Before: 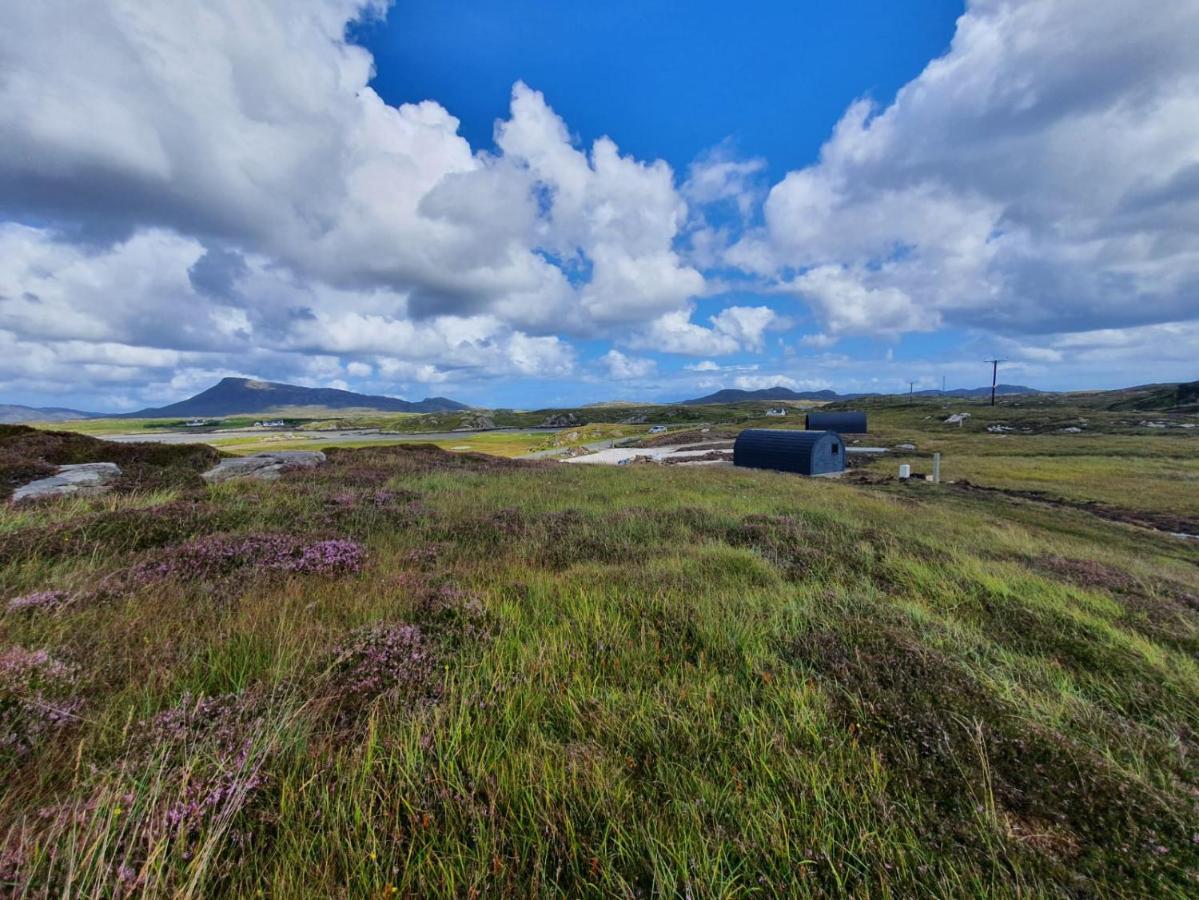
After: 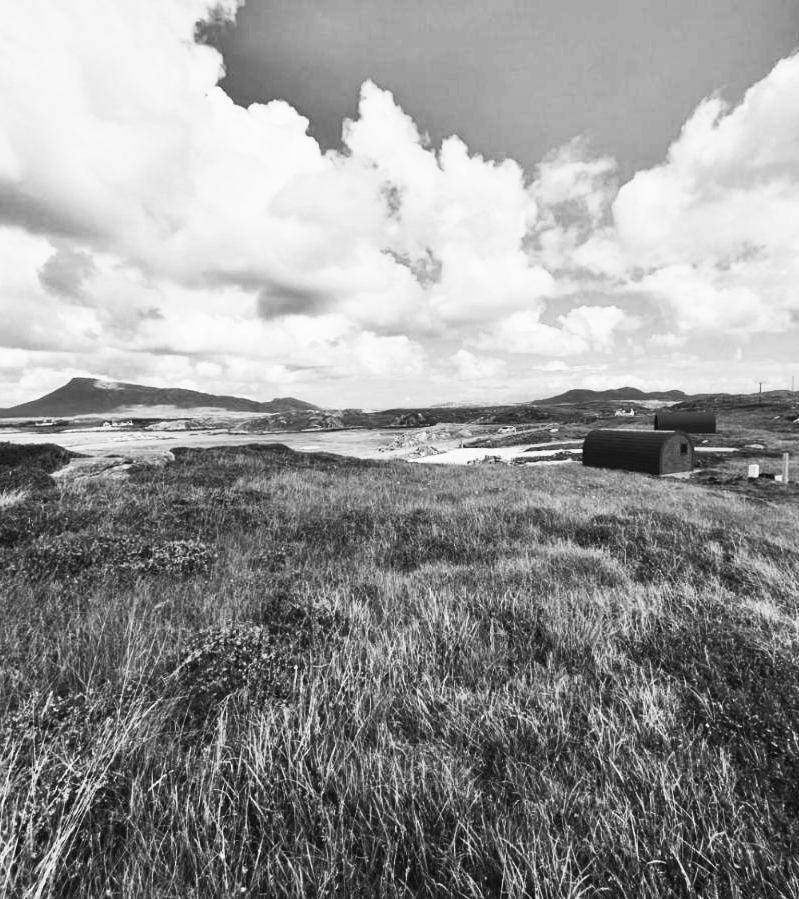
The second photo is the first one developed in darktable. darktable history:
crop and rotate: left 12.648%, right 20.685%
tone equalizer: on, module defaults
contrast brightness saturation: contrast 0.53, brightness 0.47, saturation -1
